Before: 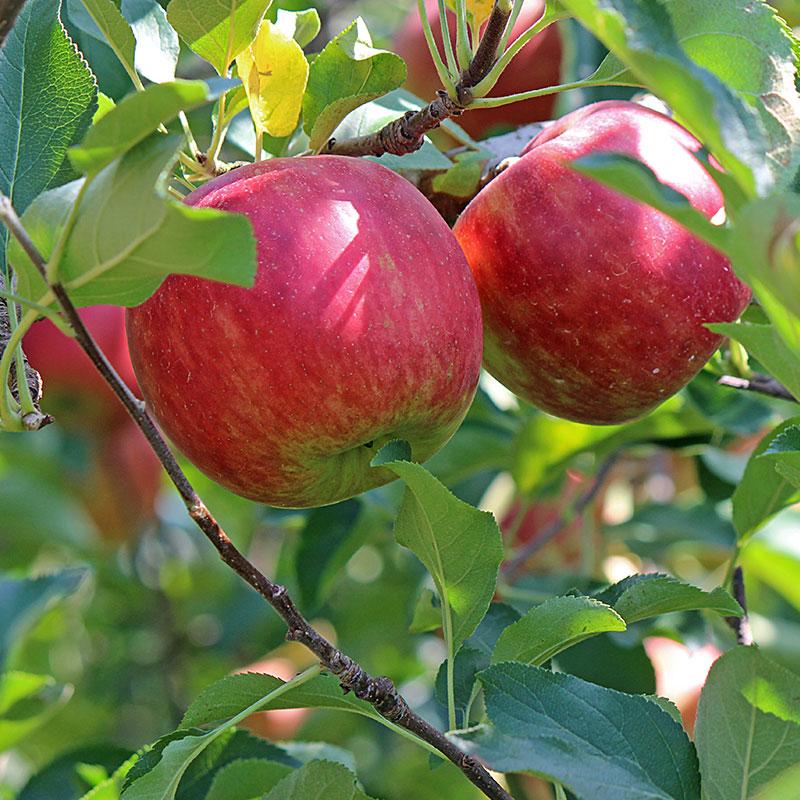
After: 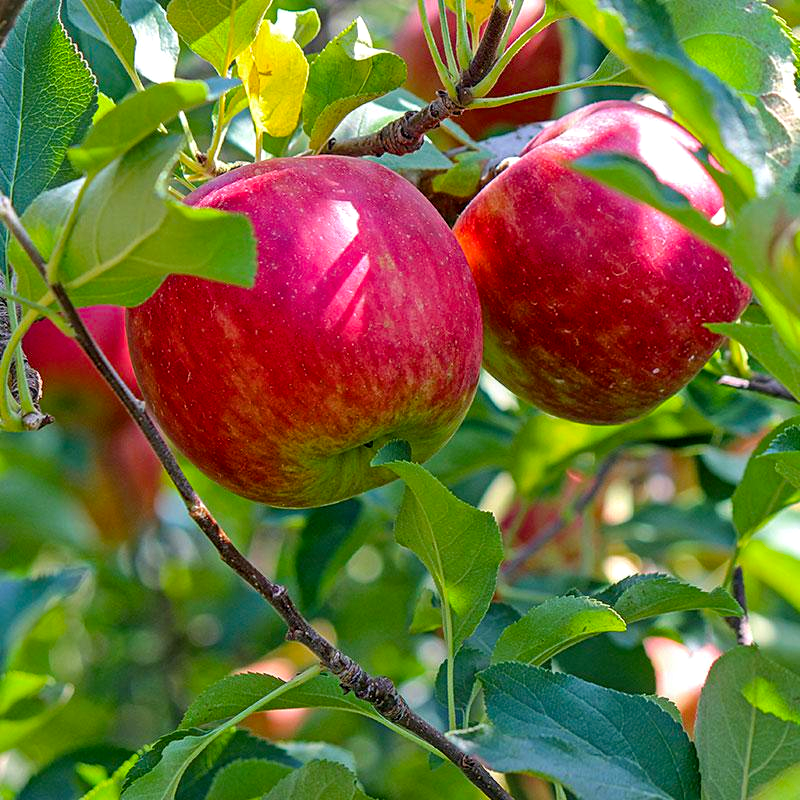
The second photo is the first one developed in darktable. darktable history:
color balance rgb: perceptual saturation grading › global saturation 30%, global vibrance 10%
local contrast: on, module defaults
